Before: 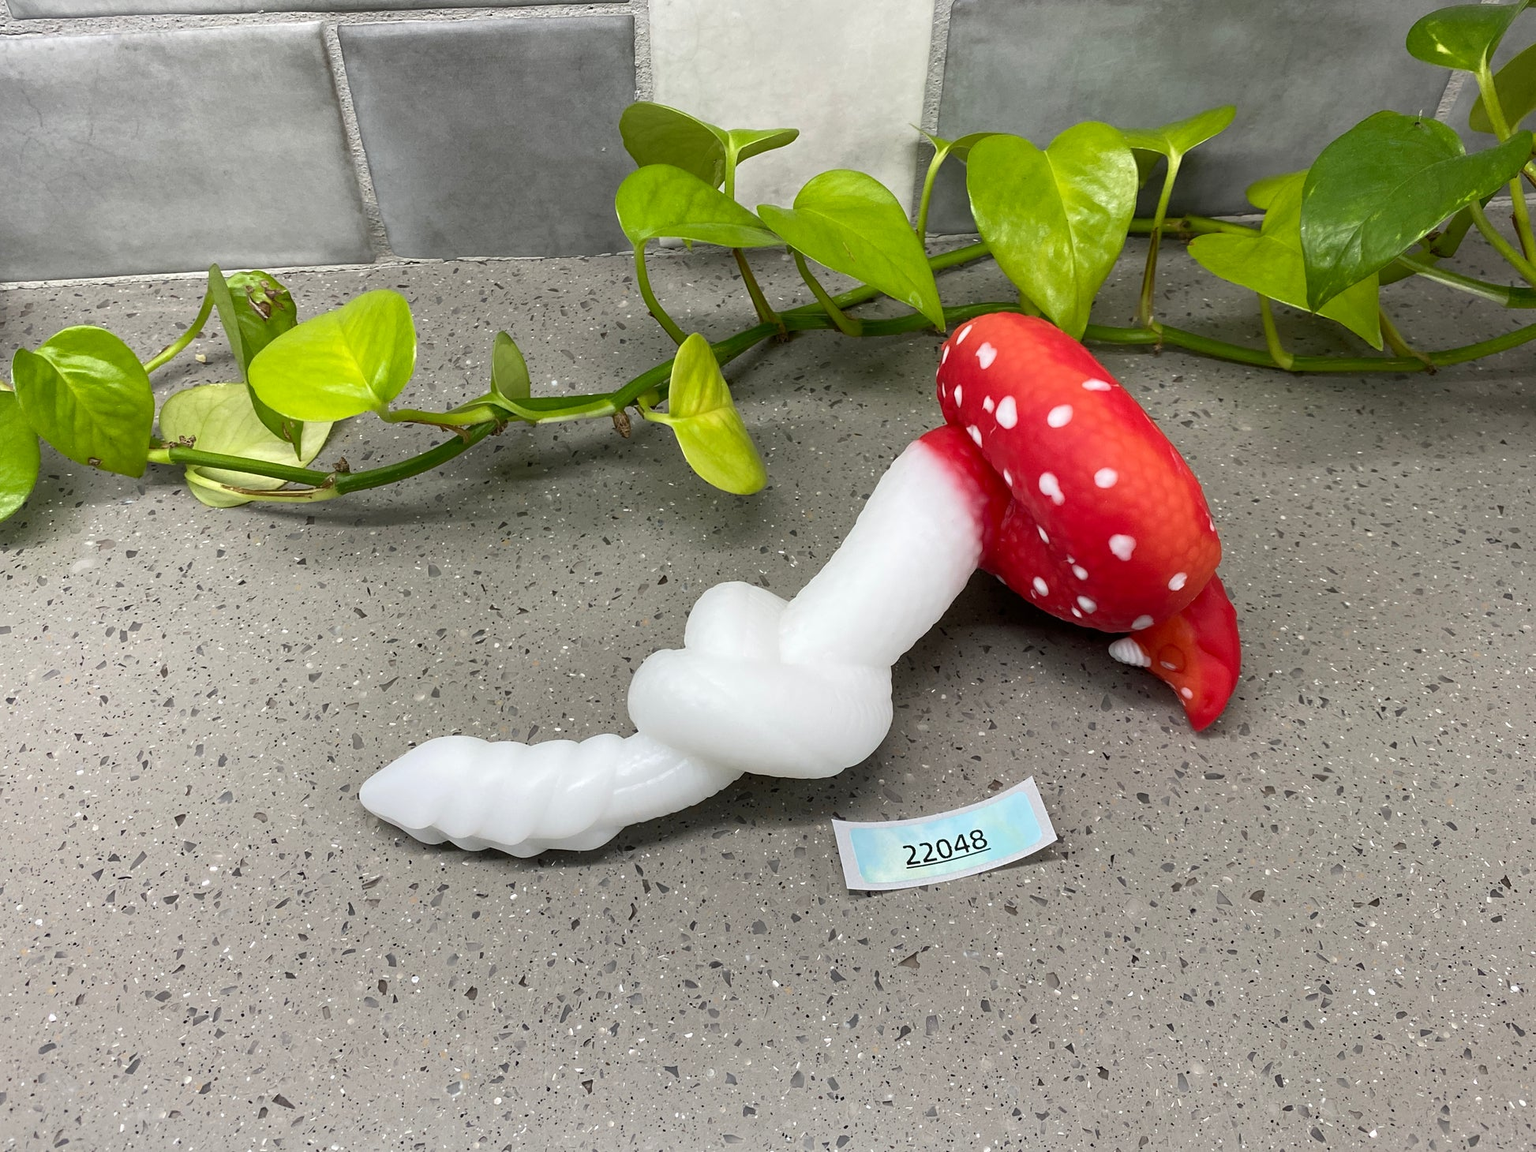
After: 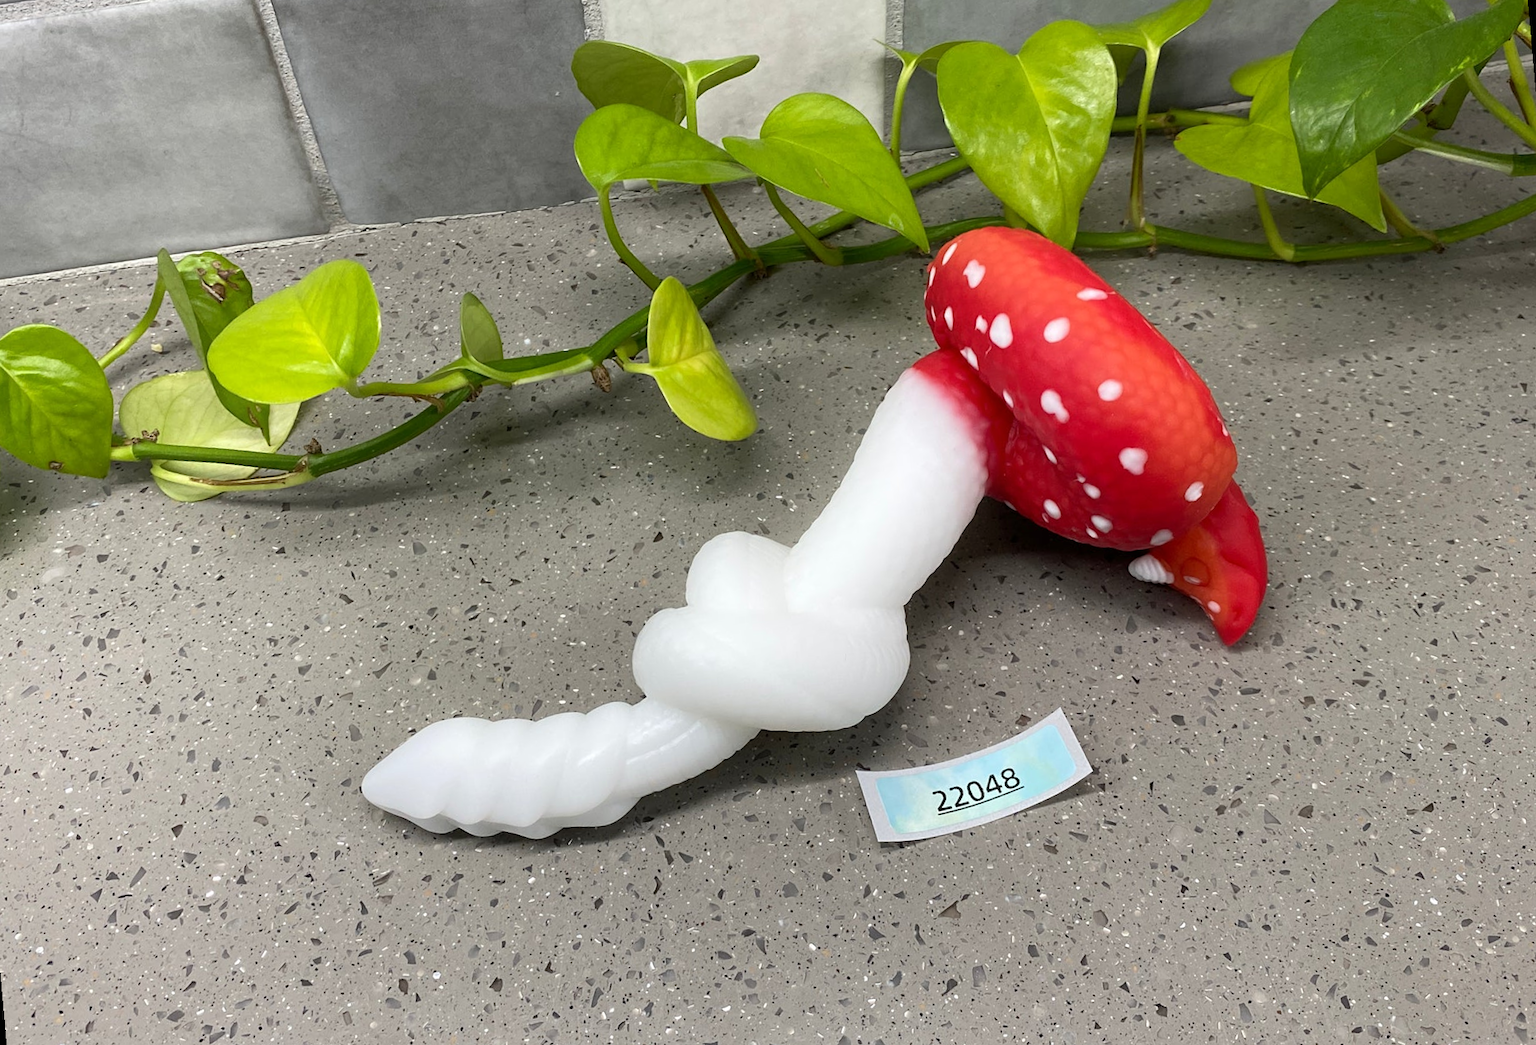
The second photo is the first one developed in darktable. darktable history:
bloom: size 9%, threshold 100%, strength 7%
rotate and perspective: rotation -5°, crop left 0.05, crop right 0.952, crop top 0.11, crop bottom 0.89
